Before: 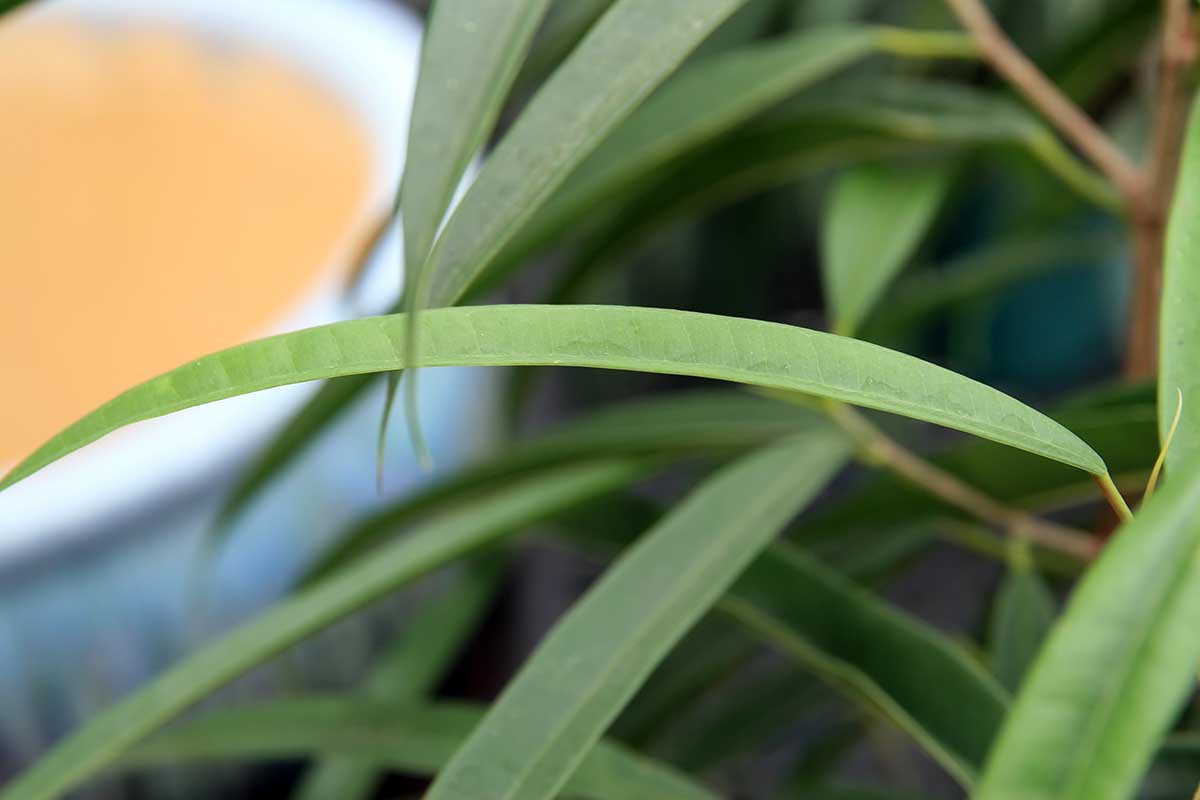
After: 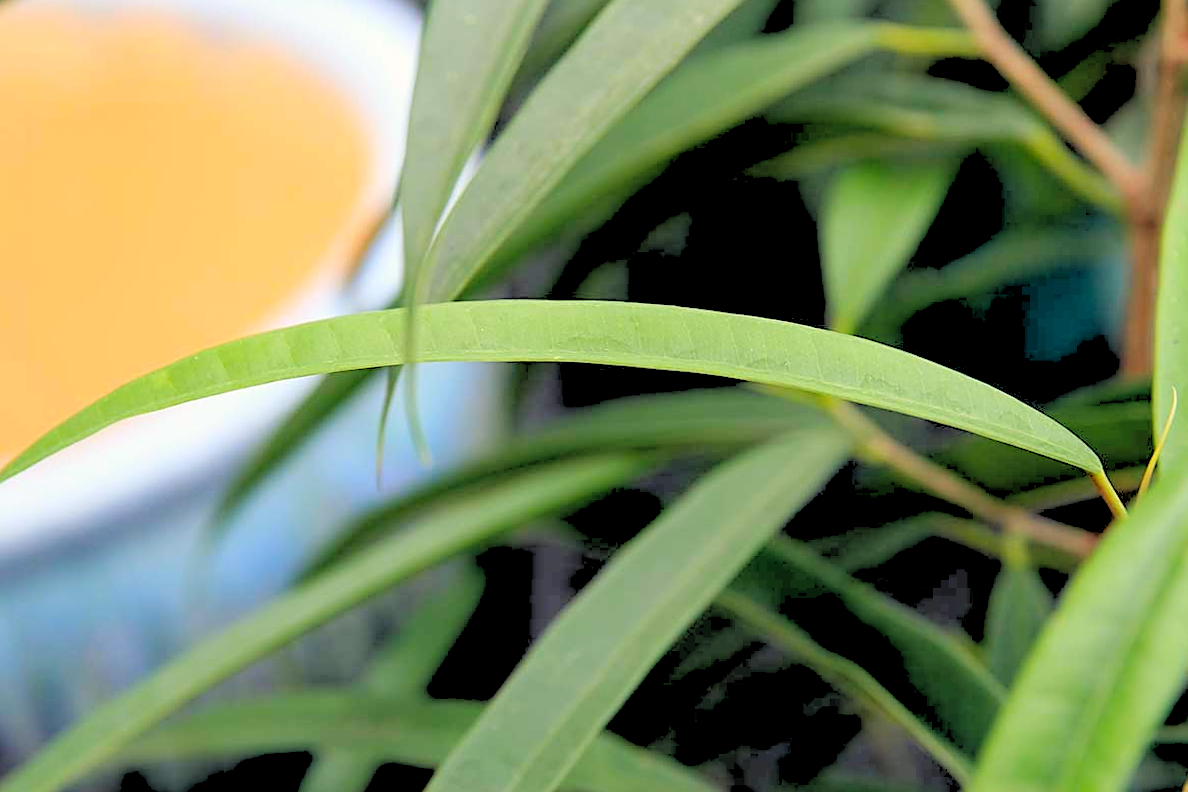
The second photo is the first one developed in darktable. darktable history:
sharpen: radius 1.967
color balance rgb: shadows lift › hue 87.51°, highlights gain › chroma 1.62%, highlights gain › hue 55.1°, global offset › chroma 0.06%, global offset › hue 253.66°, linear chroma grading › global chroma 0.5%, perceptual saturation grading › global saturation 16.38%
rotate and perspective: rotation 0.174°, lens shift (vertical) 0.013, lens shift (horizontal) 0.019, shear 0.001, automatic cropping original format, crop left 0.007, crop right 0.991, crop top 0.016, crop bottom 0.997
rgb levels: levels [[0.027, 0.429, 0.996], [0, 0.5, 1], [0, 0.5, 1]]
